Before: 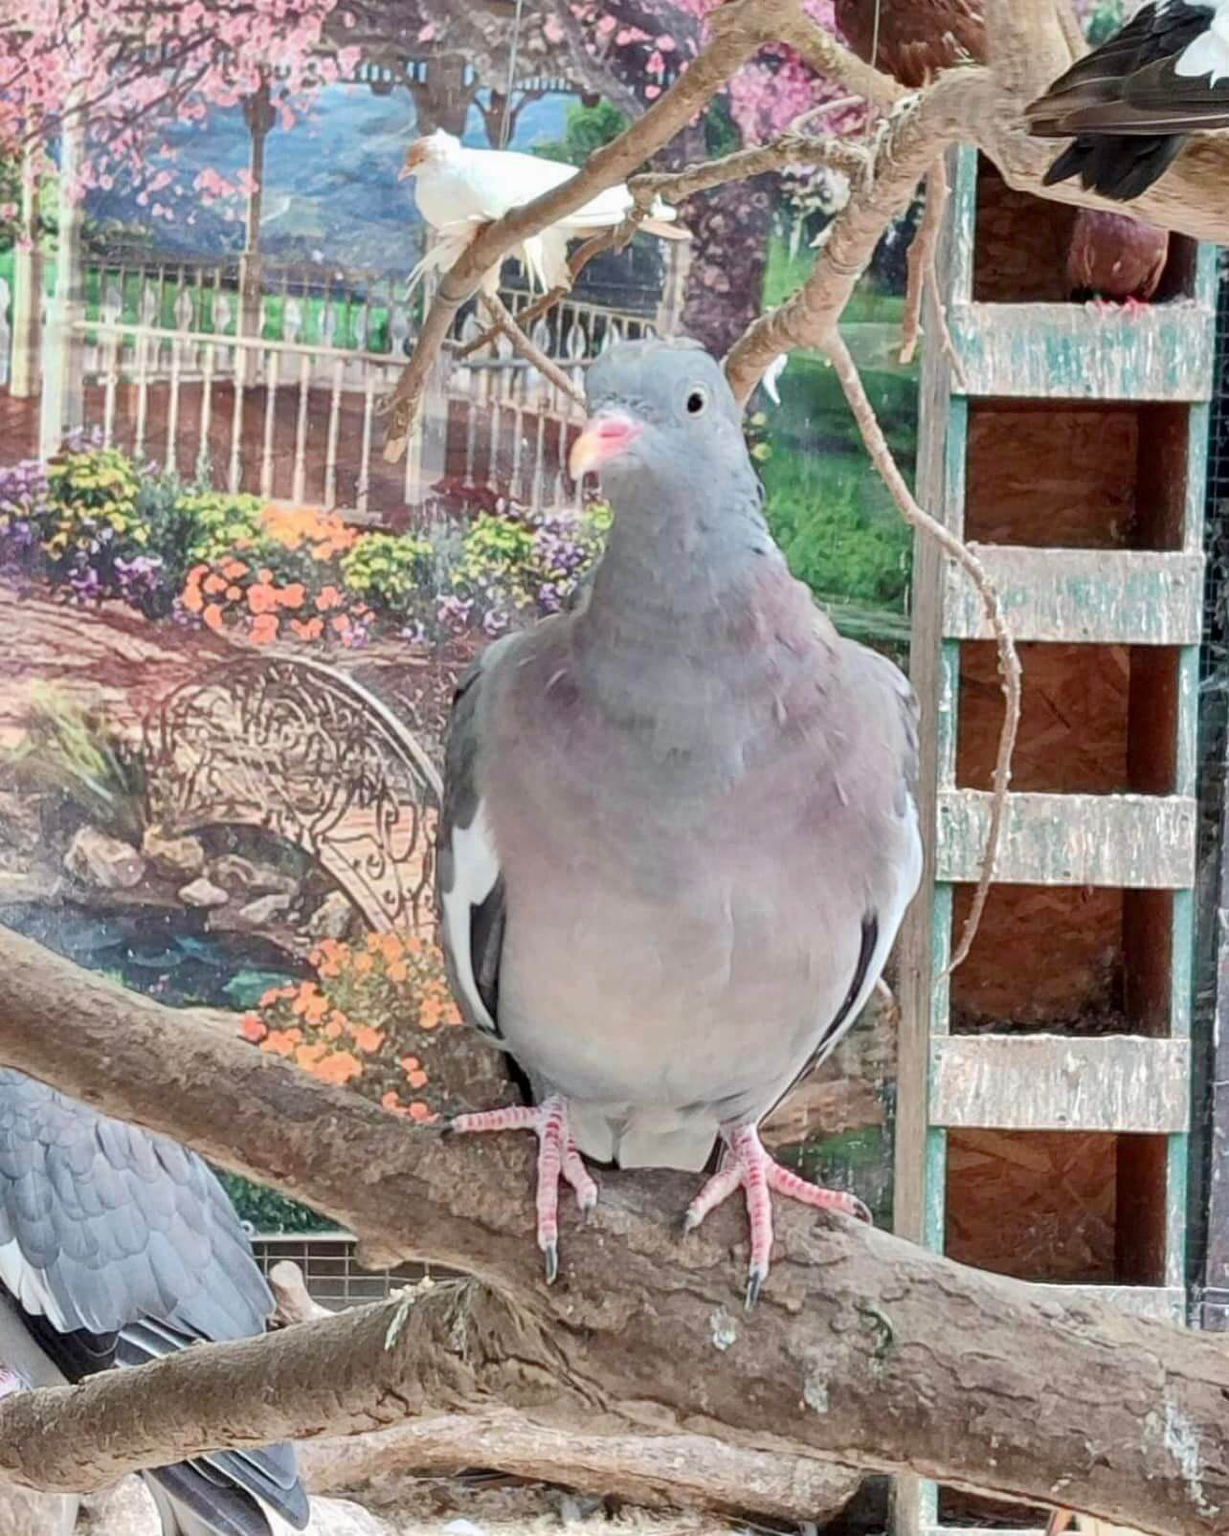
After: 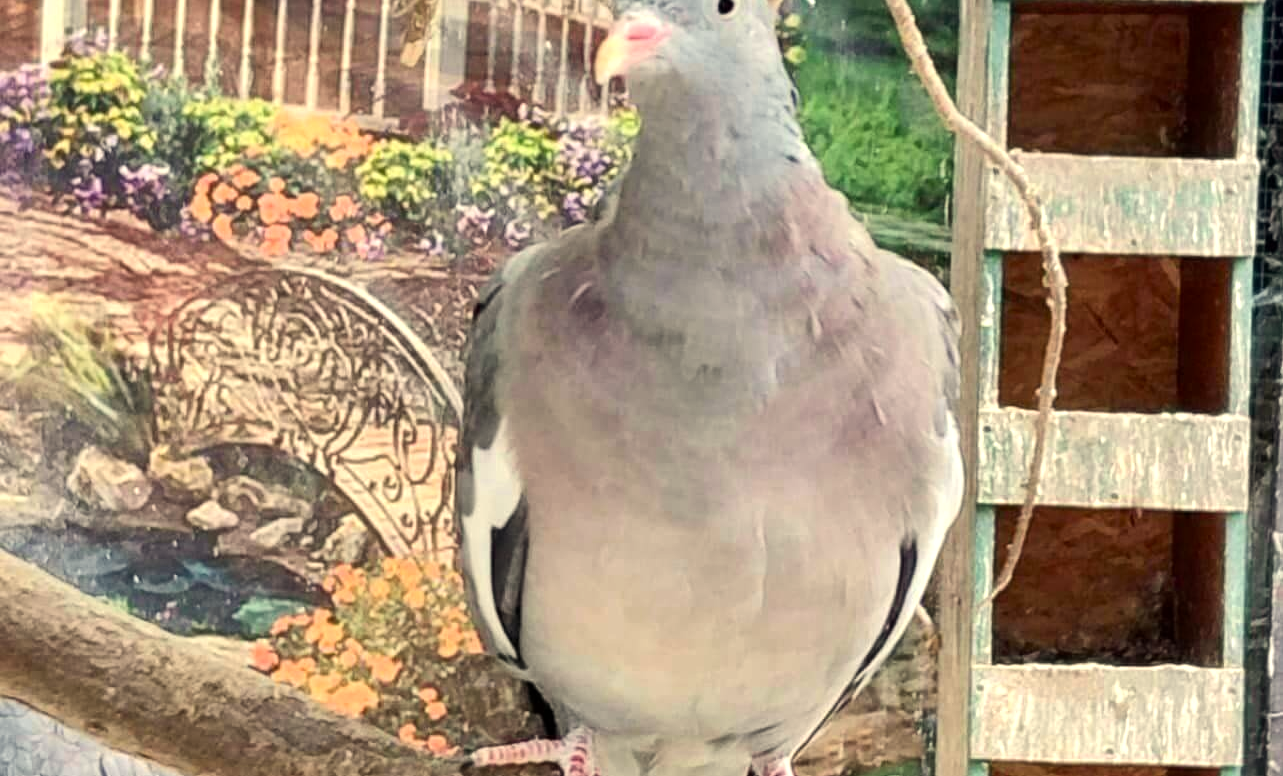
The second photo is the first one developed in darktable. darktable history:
crop and rotate: top 26.056%, bottom 25.543%
tone equalizer: -8 EV -0.417 EV, -7 EV -0.389 EV, -6 EV -0.333 EV, -5 EV -0.222 EV, -3 EV 0.222 EV, -2 EV 0.333 EV, -1 EV 0.389 EV, +0 EV 0.417 EV, edges refinement/feathering 500, mask exposure compensation -1.57 EV, preserve details no
color correction: highlights a* 1.39, highlights b* 17.83
contrast brightness saturation: contrast 0.05
